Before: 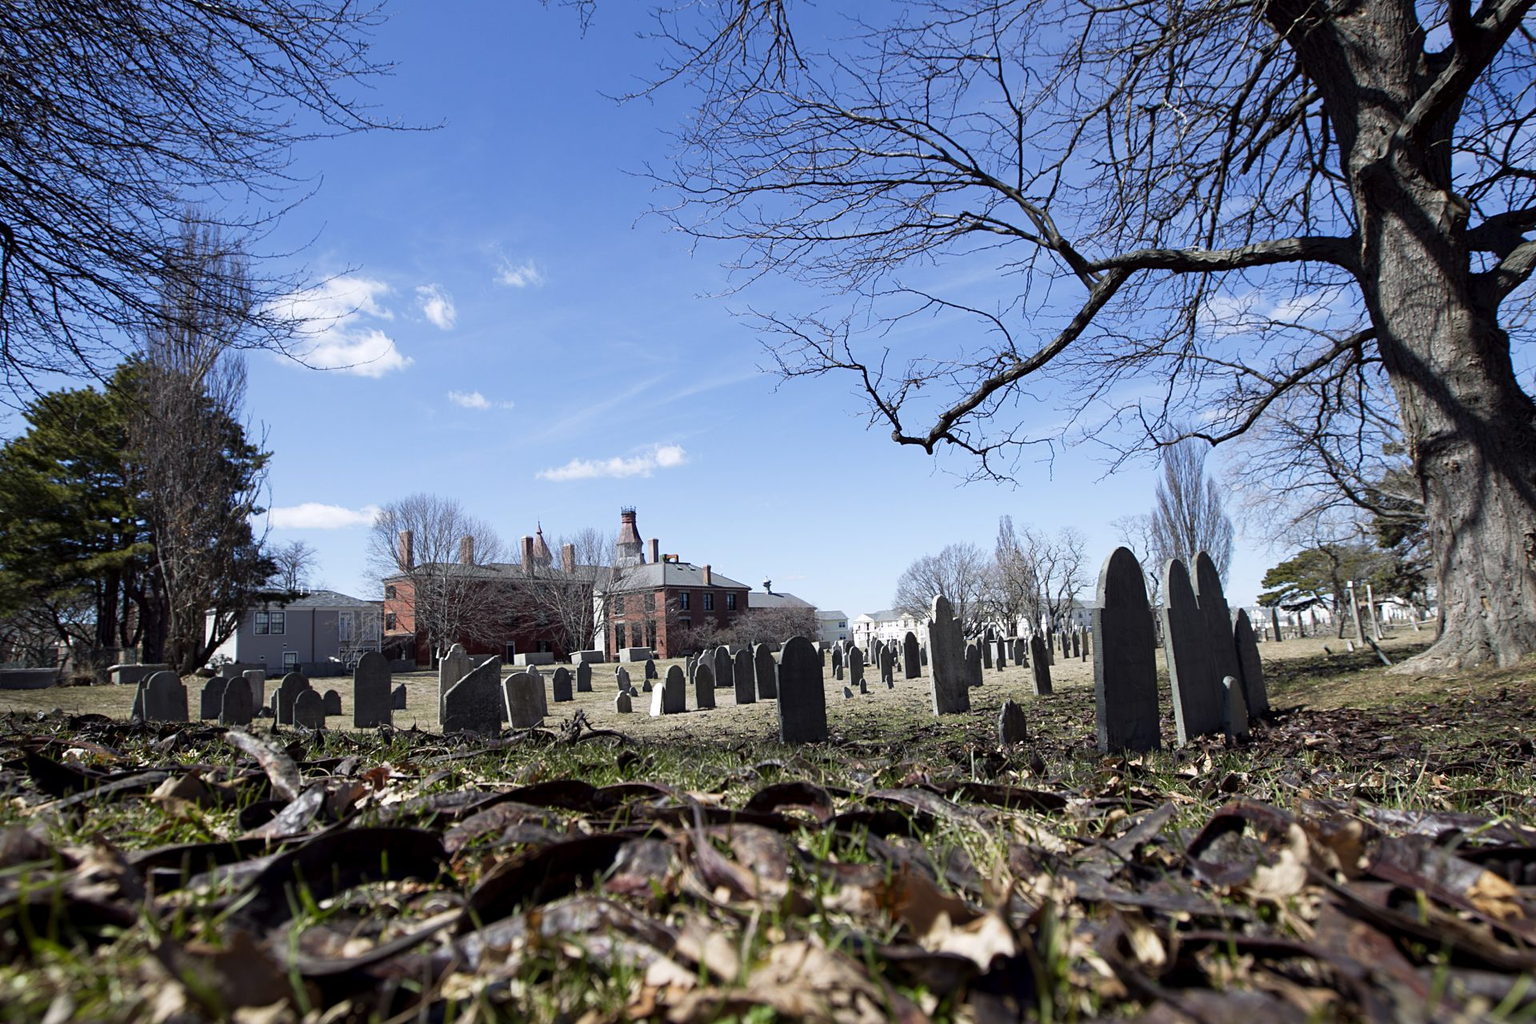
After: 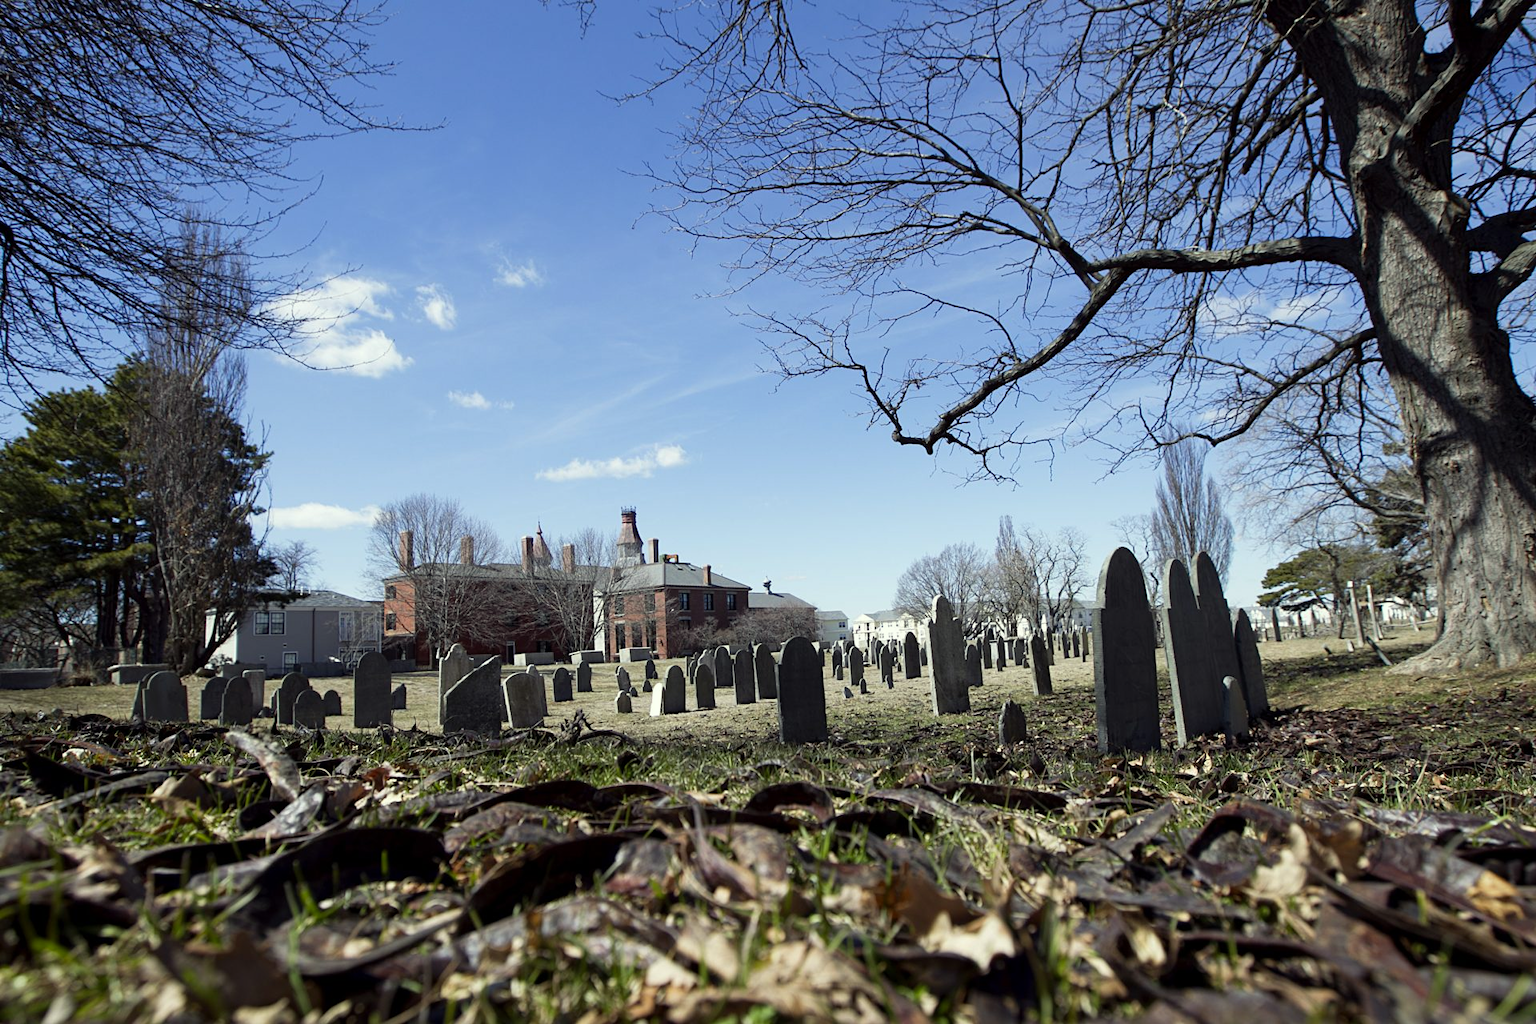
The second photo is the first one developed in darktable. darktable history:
color correction: highlights a* -4.36, highlights b* 6.88
